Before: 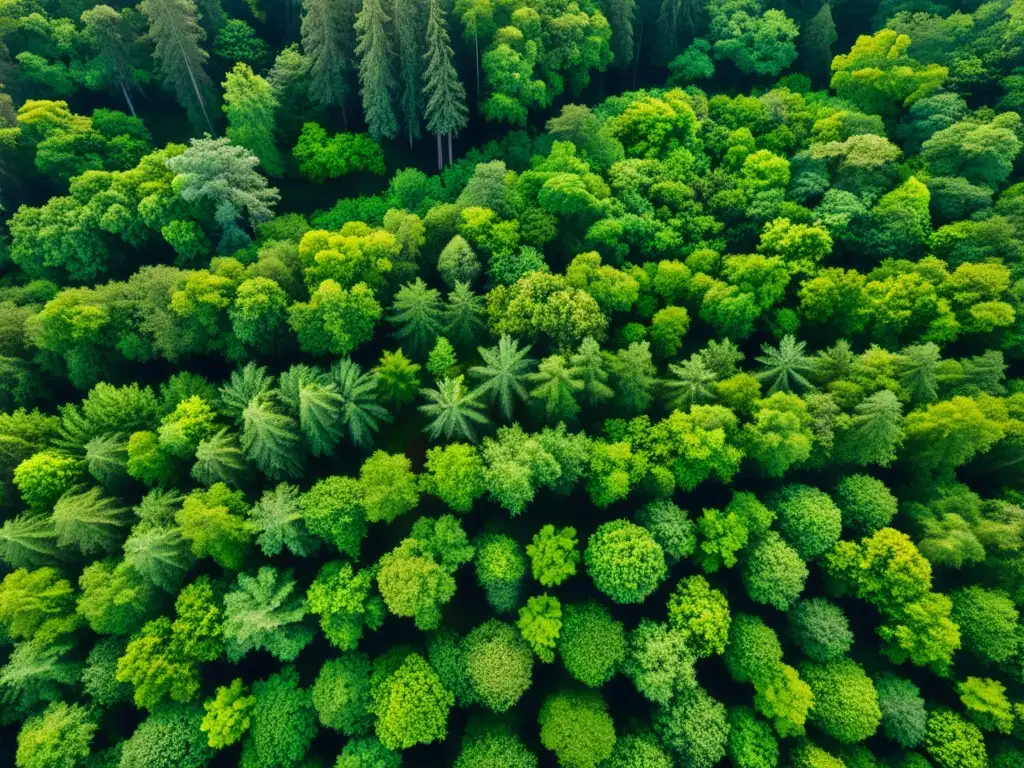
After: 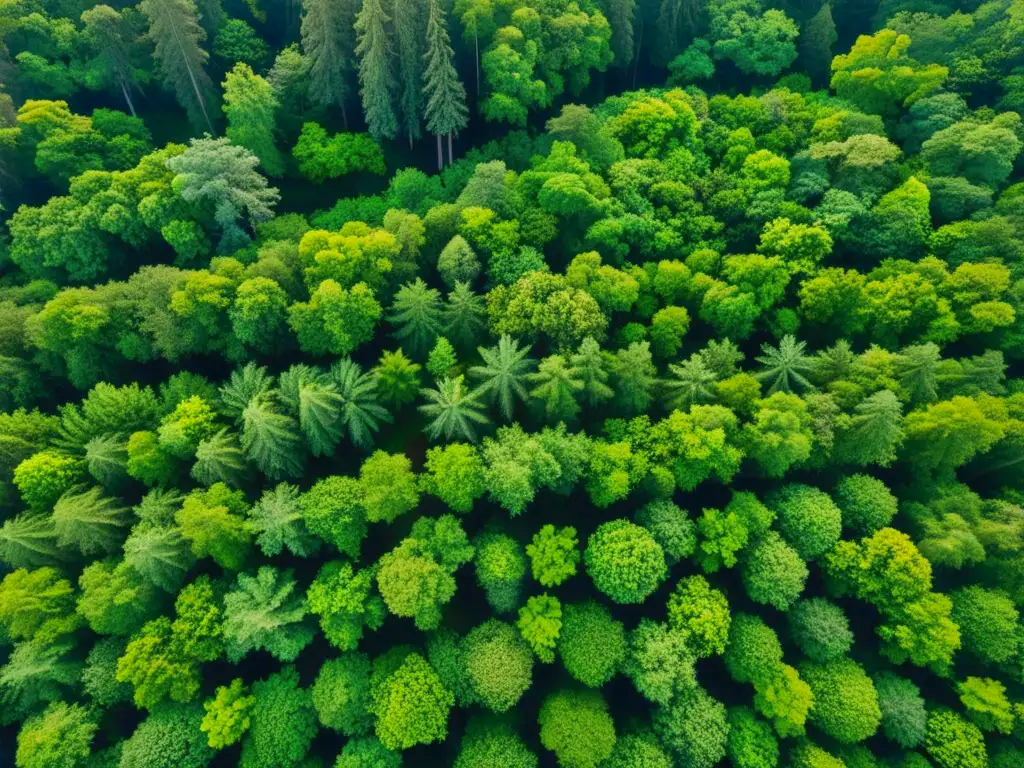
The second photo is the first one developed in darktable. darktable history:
shadows and highlights: highlights color adjustment 0.57%
